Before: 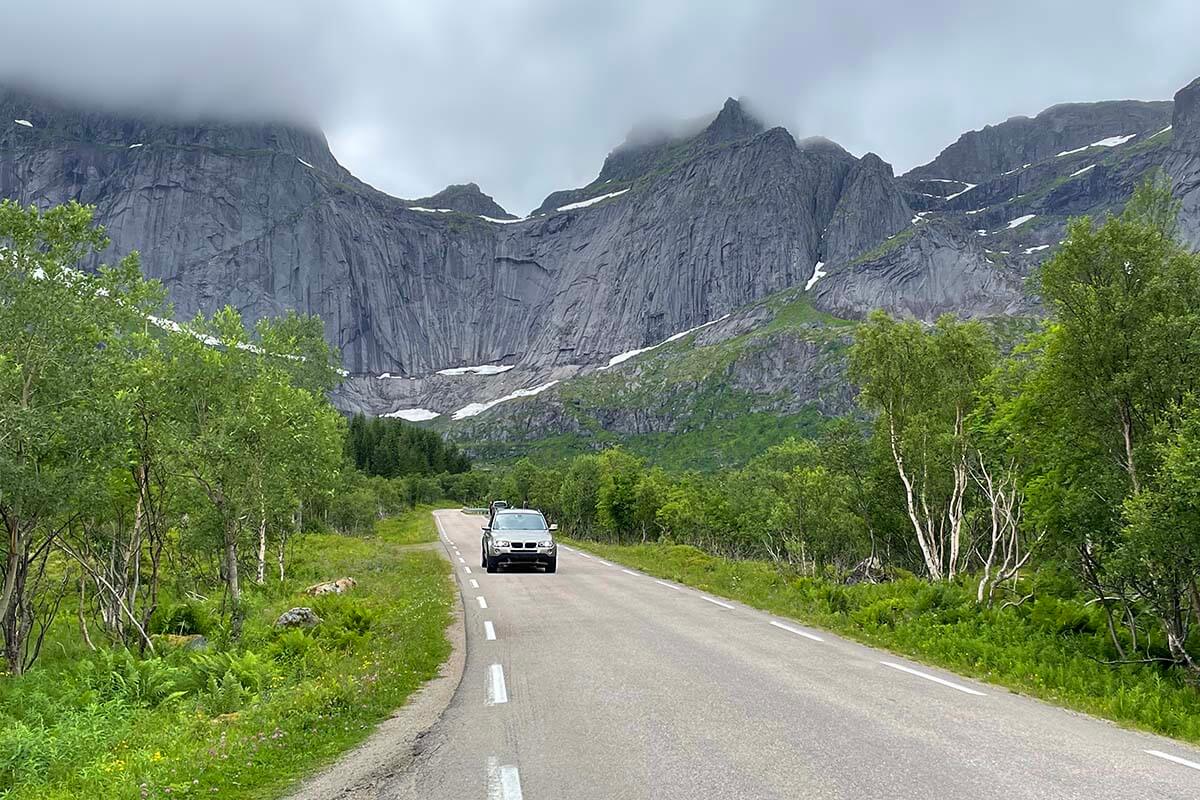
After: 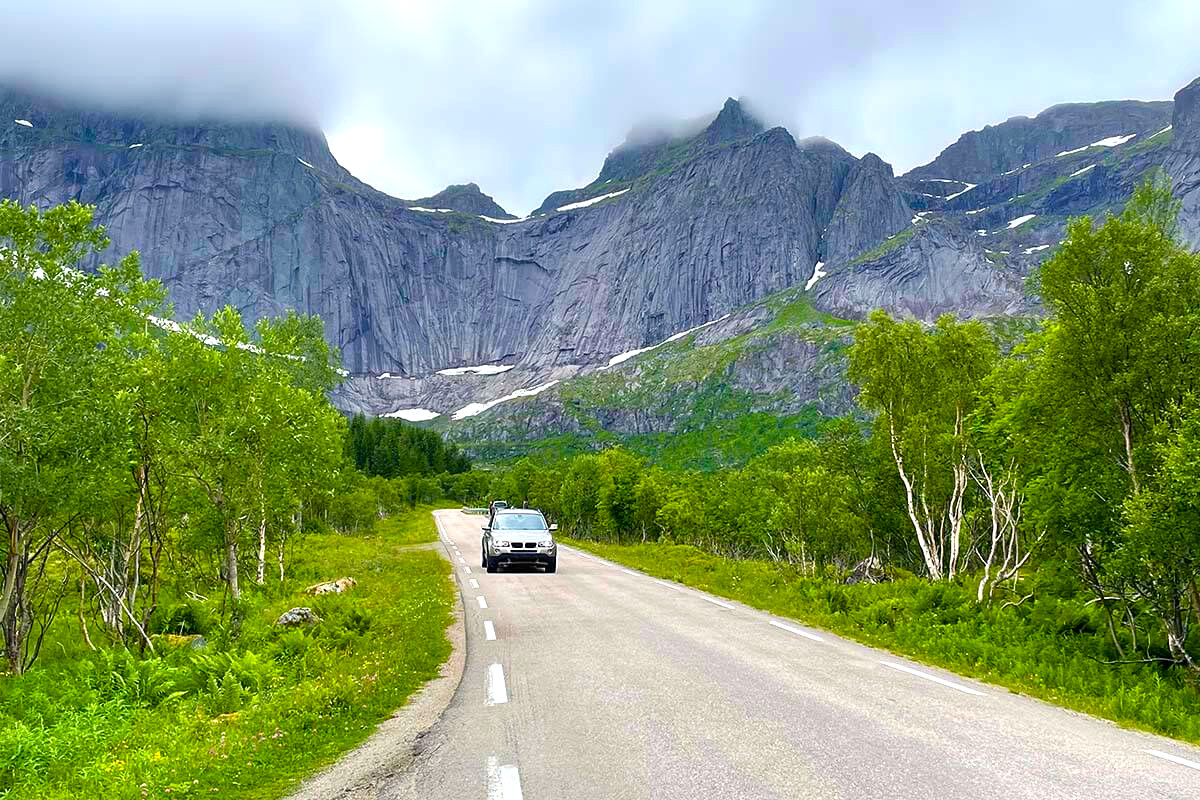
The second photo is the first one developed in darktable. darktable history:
color balance rgb: highlights gain › chroma 0.203%, highlights gain › hue 332.43°, linear chroma grading › global chroma 9.003%, perceptual saturation grading › global saturation 55.421%, perceptual saturation grading › highlights -50.526%, perceptual saturation grading › mid-tones 40.658%, perceptual saturation grading › shadows 30.145%, perceptual brilliance grading › global brilliance 12.418%
